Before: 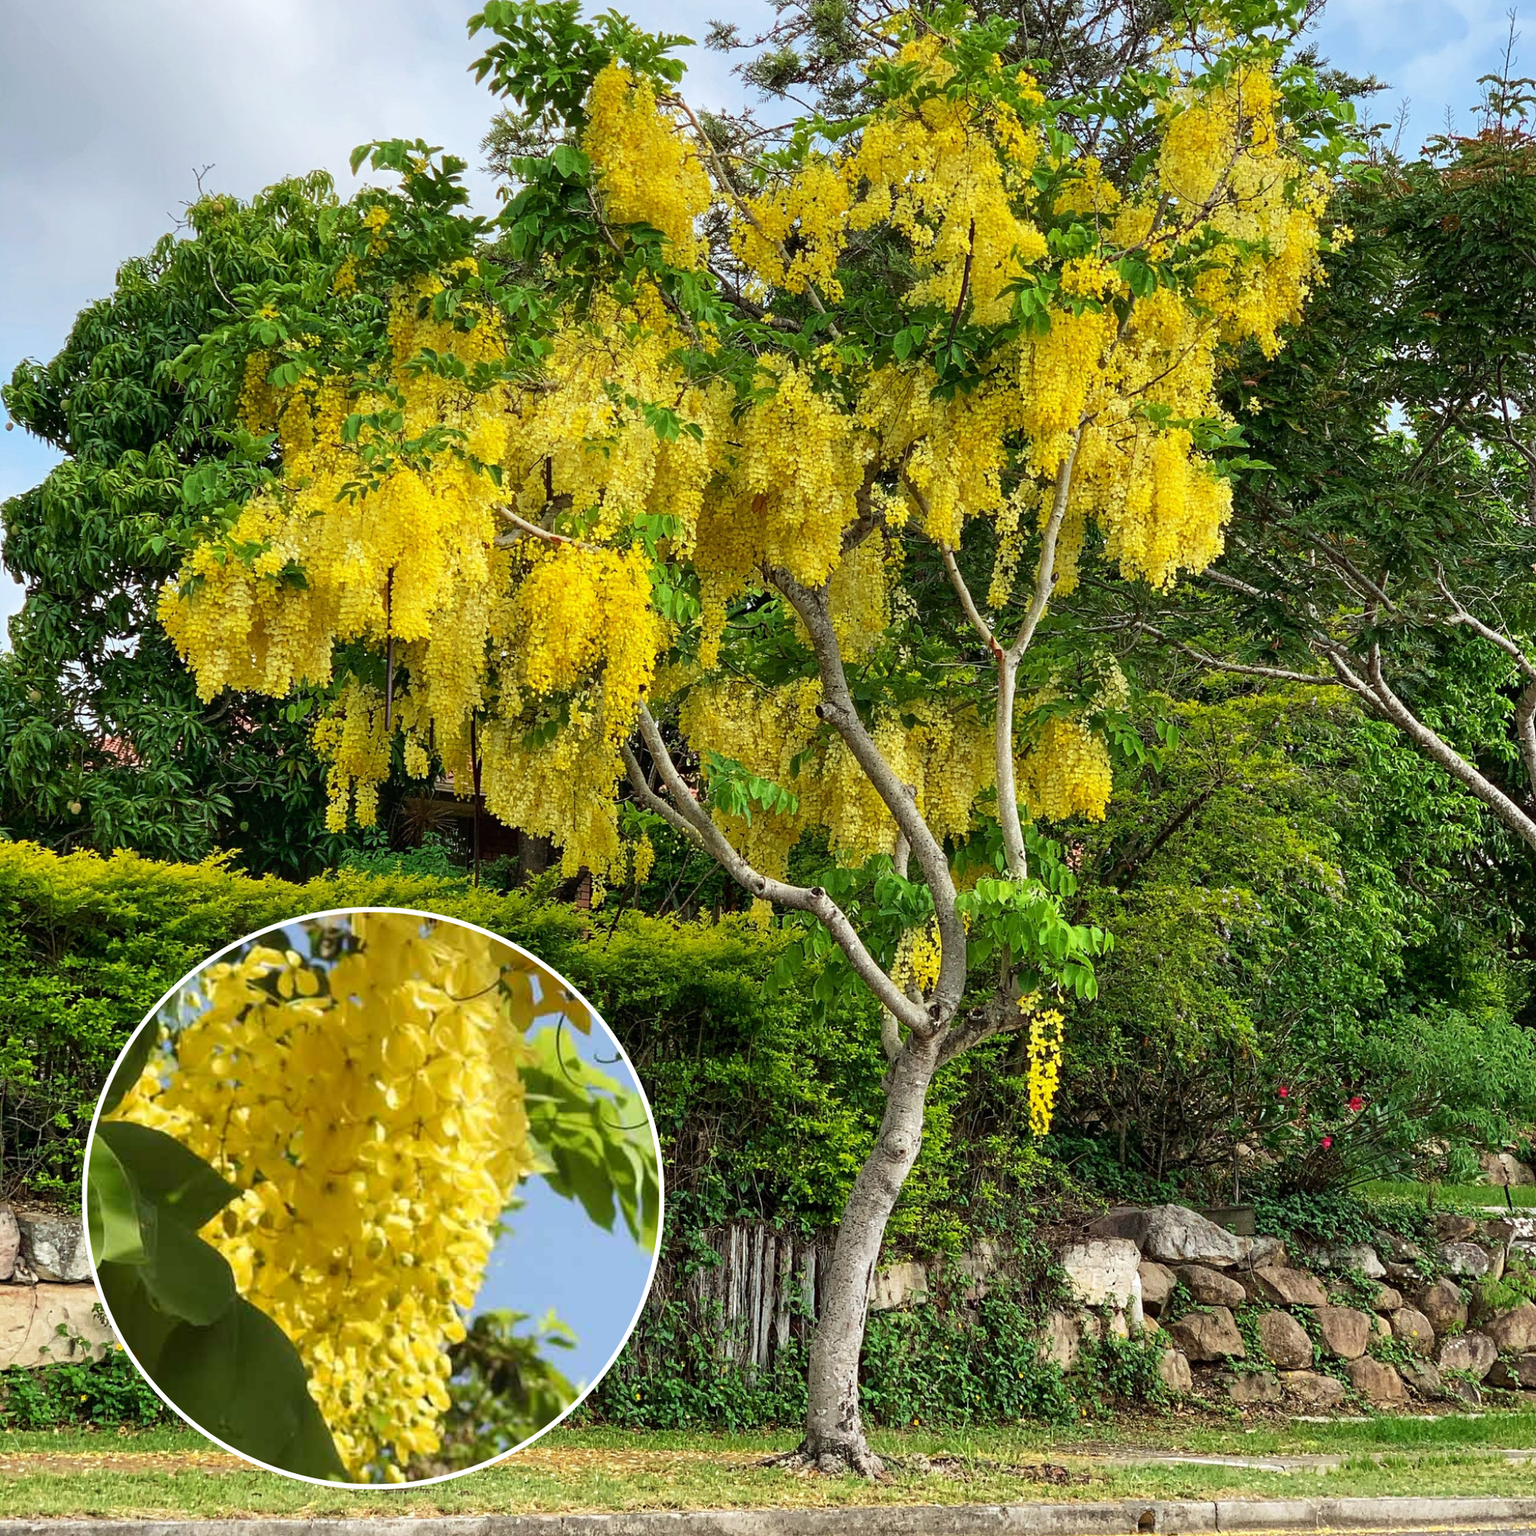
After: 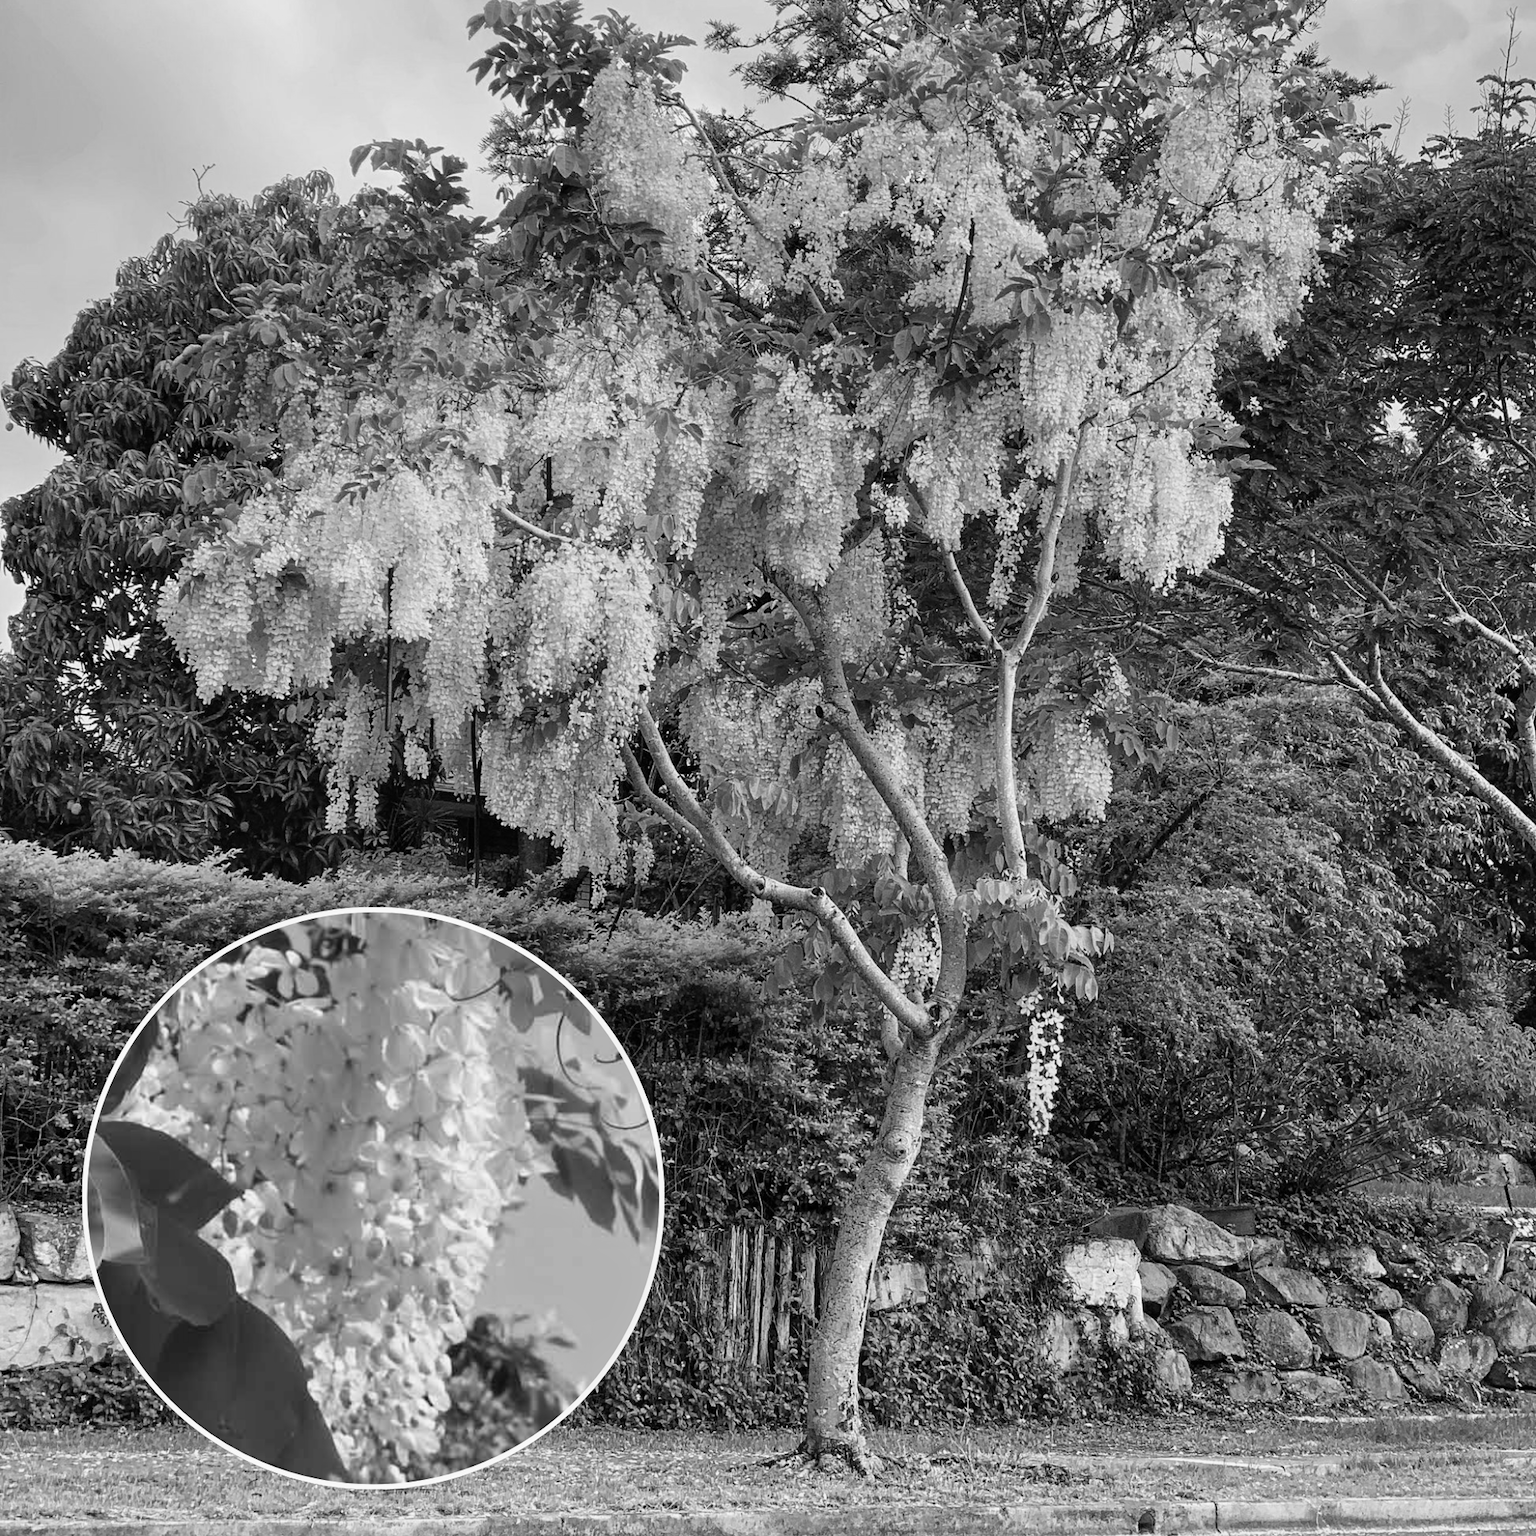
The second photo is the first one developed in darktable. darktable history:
white balance: red 0.871, blue 1.249
monochrome: a 32, b 64, size 2.3
